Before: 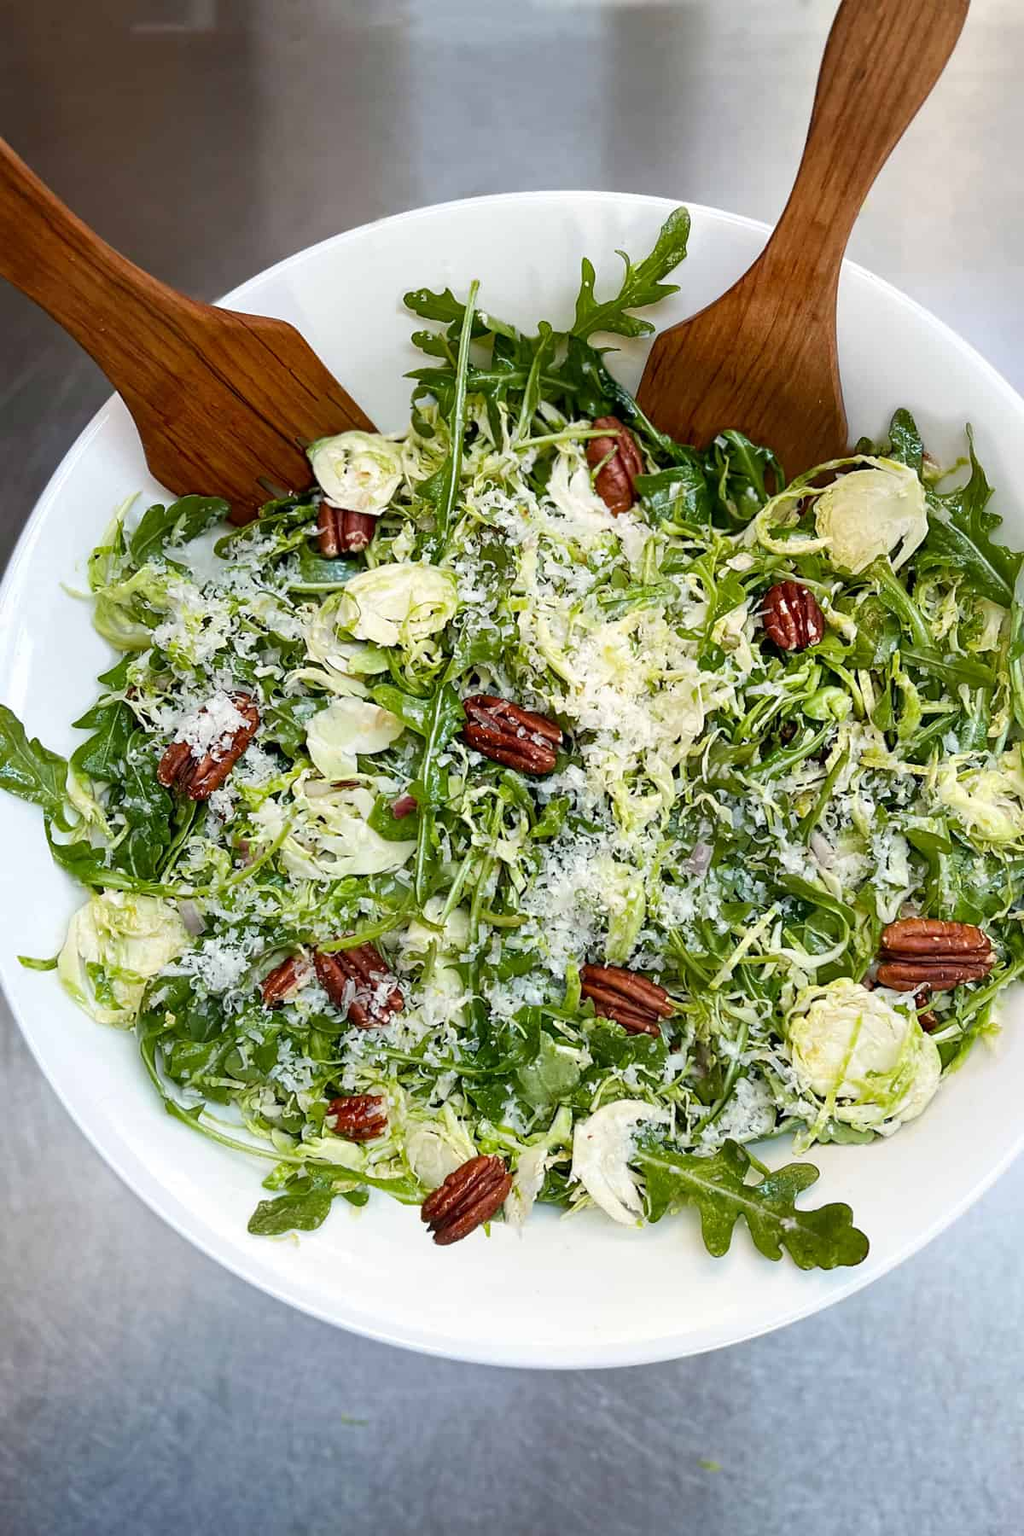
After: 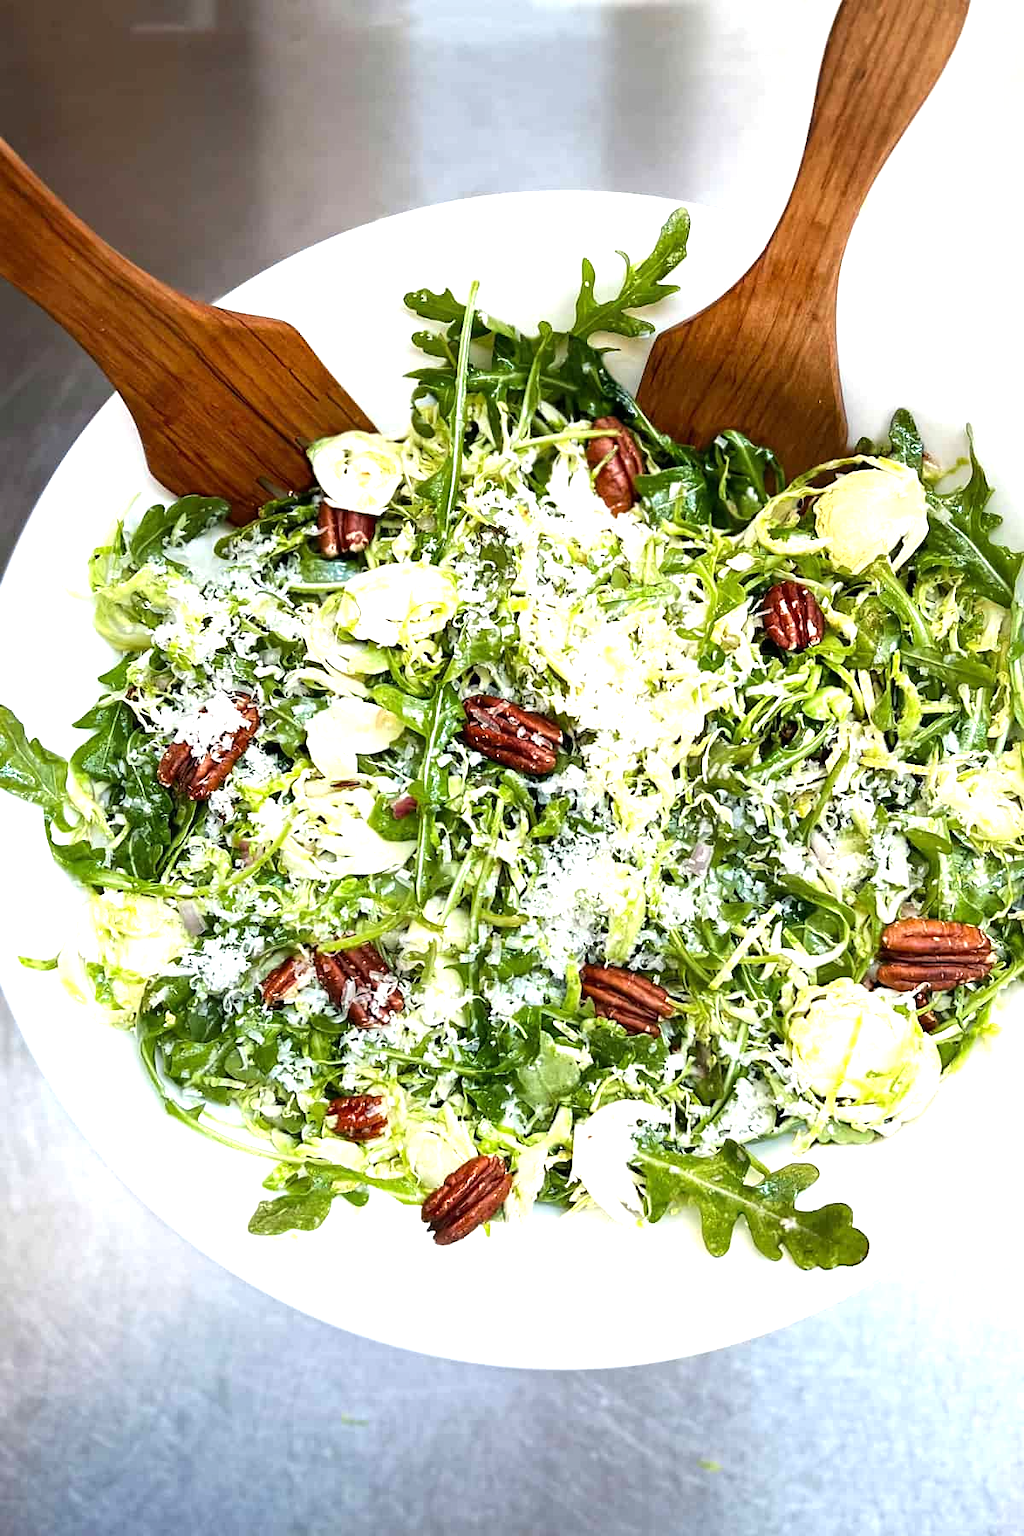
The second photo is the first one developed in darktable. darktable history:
exposure: exposure 0.609 EV, compensate highlight preservation false
tone equalizer: -8 EV -0.404 EV, -7 EV -0.397 EV, -6 EV -0.32 EV, -5 EV -0.248 EV, -3 EV 0.225 EV, -2 EV 0.336 EV, -1 EV 0.377 EV, +0 EV 0.398 EV, smoothing diameter 2.03%, edges refinement/feathering 17.08, mask exposure compensation -1.57 EV, filter diffusion 5
